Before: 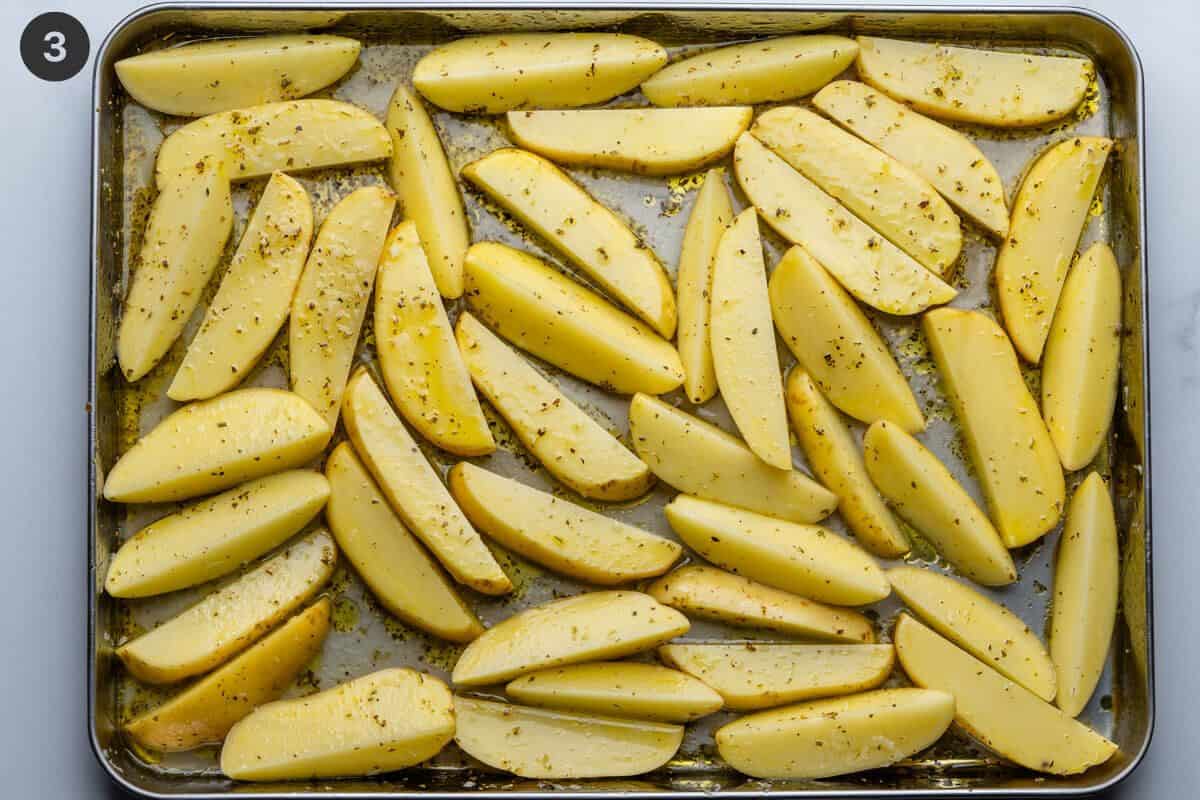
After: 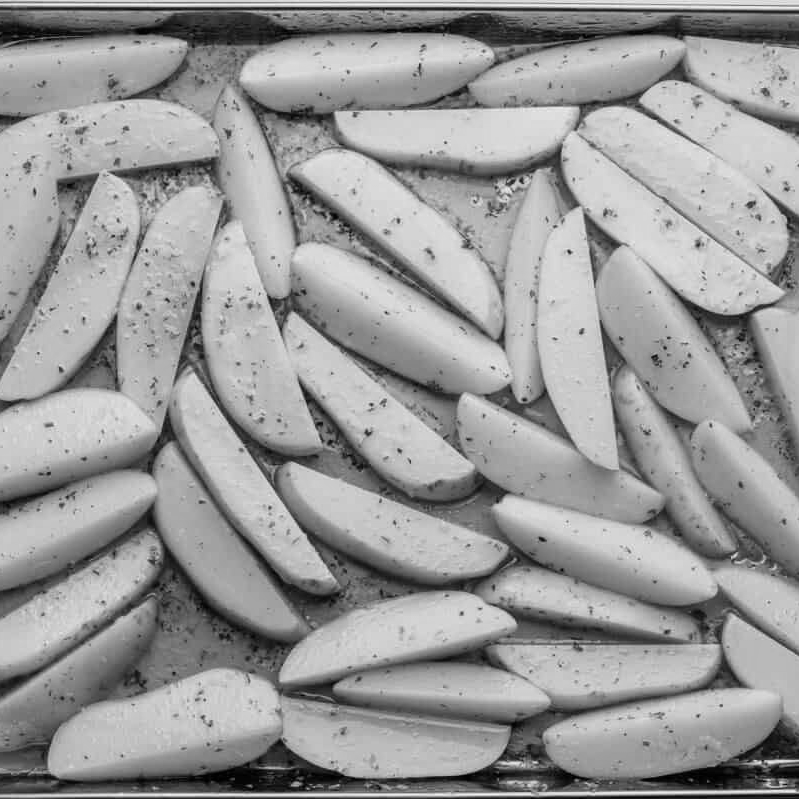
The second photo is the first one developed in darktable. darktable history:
monochrome: a -71.75, b 75.82
tone equalizer: -8 EV 0.06 EV, smoothing diameter 25%, edges refinement/feathering 10, preserve details guided filter
crop and rotate: left 14.436%, right 18.898%
